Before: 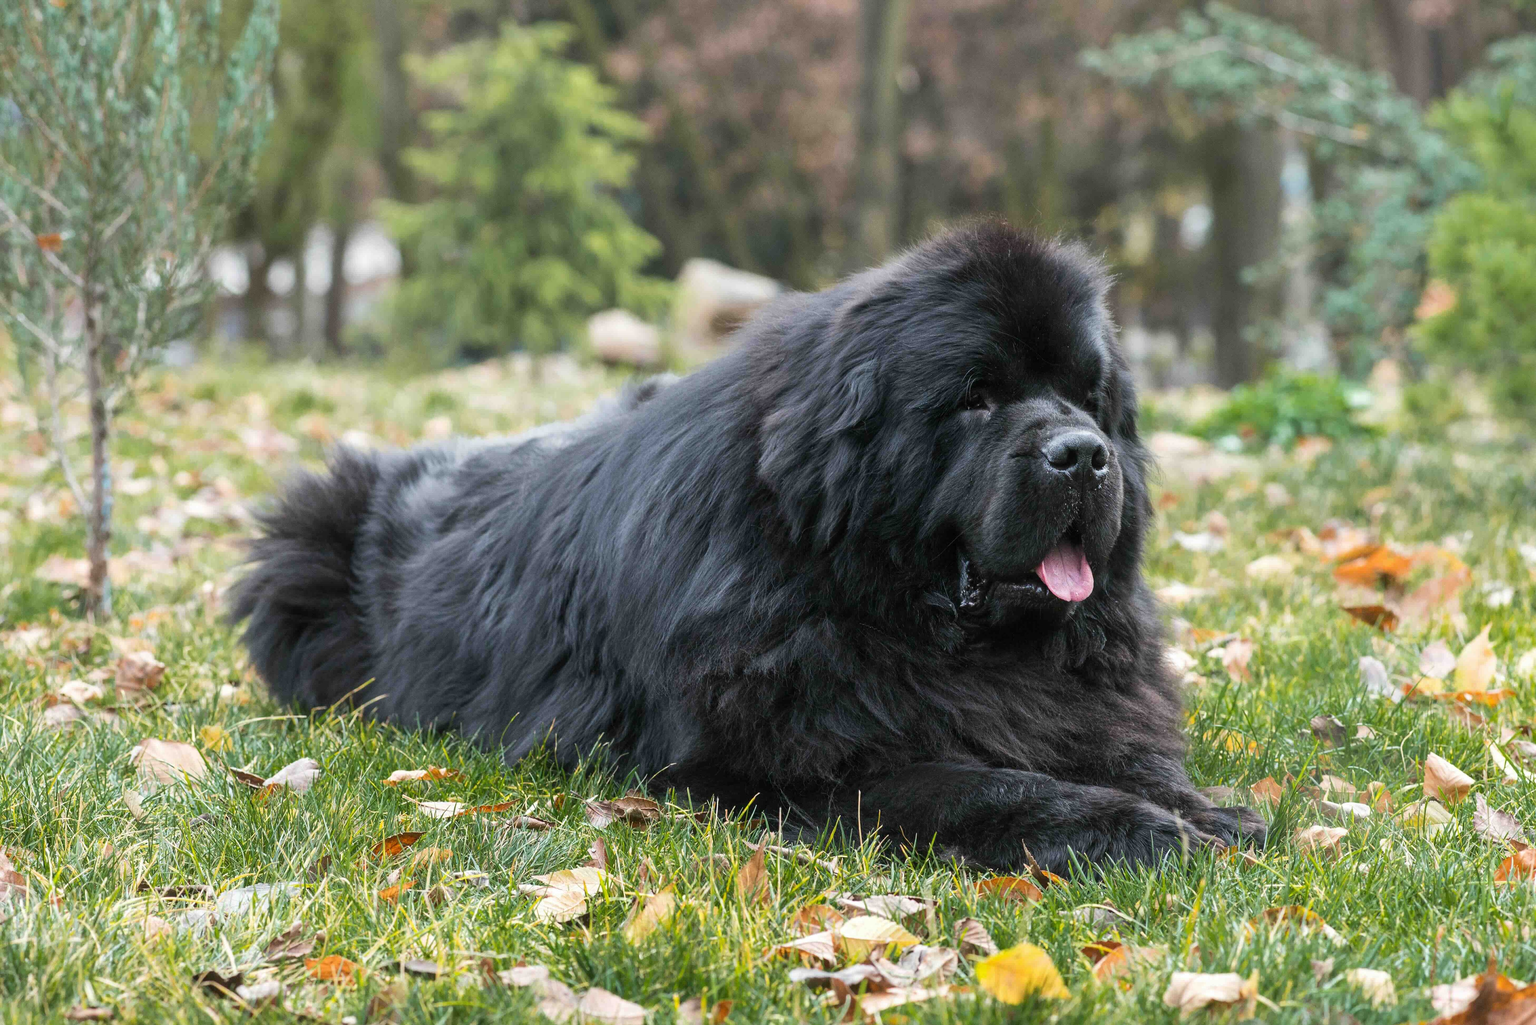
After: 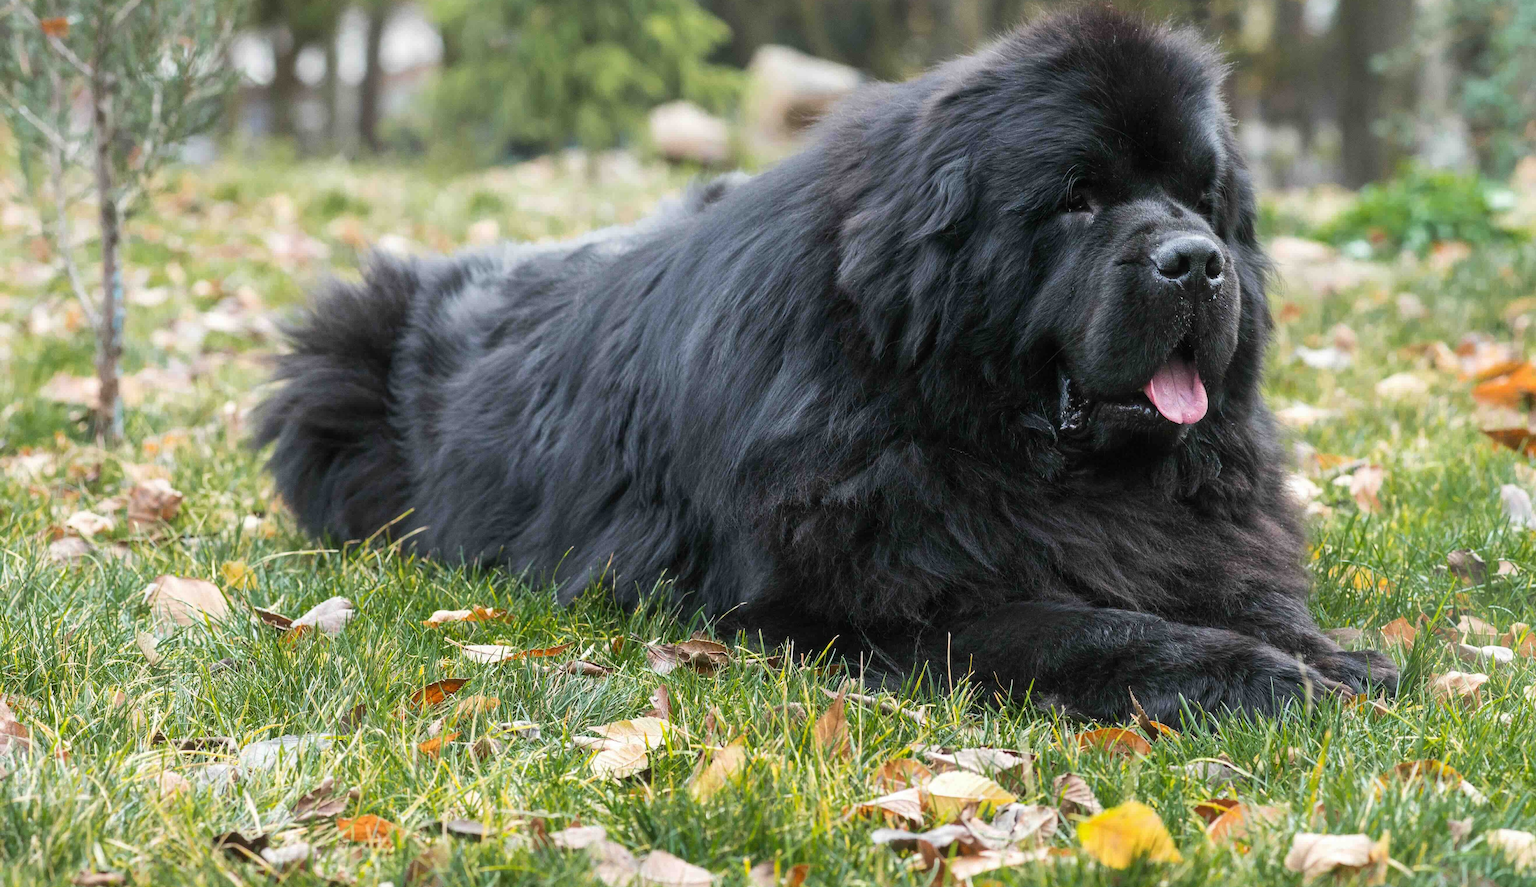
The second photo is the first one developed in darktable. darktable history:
crop: top 21.295%, right 9.406%, bottom 0.256%
